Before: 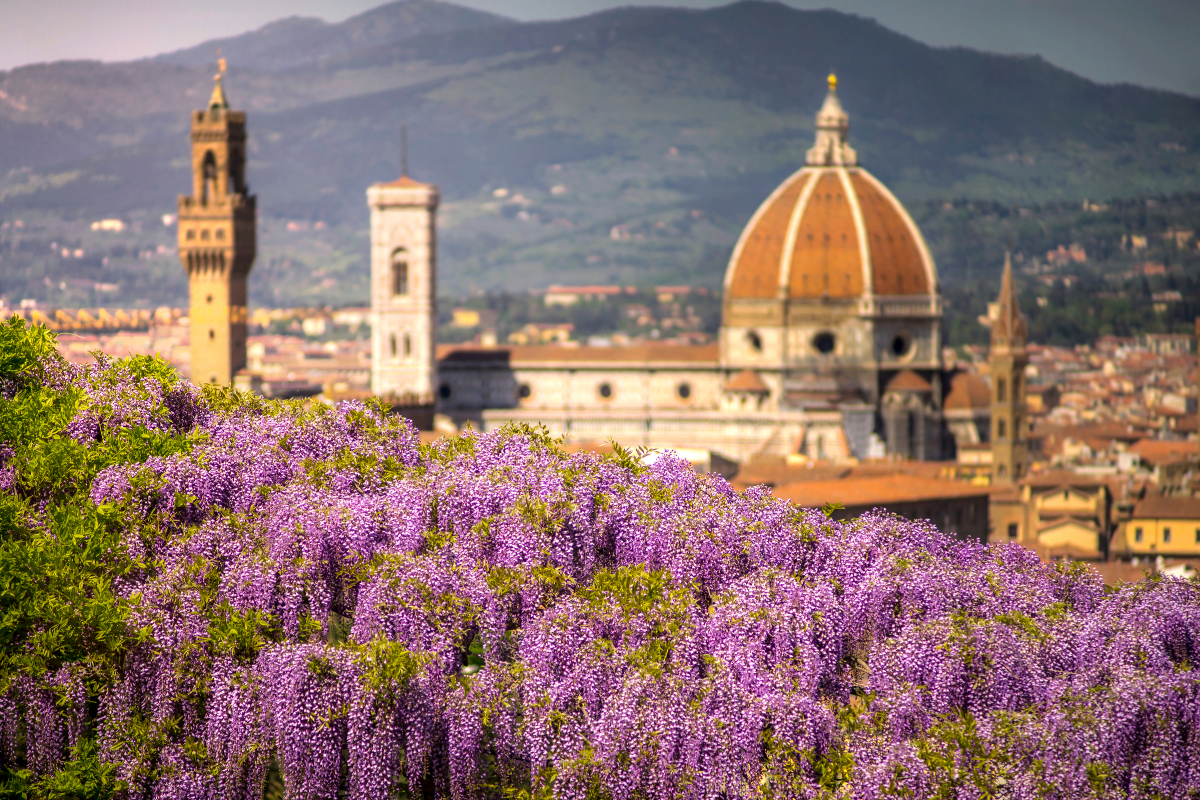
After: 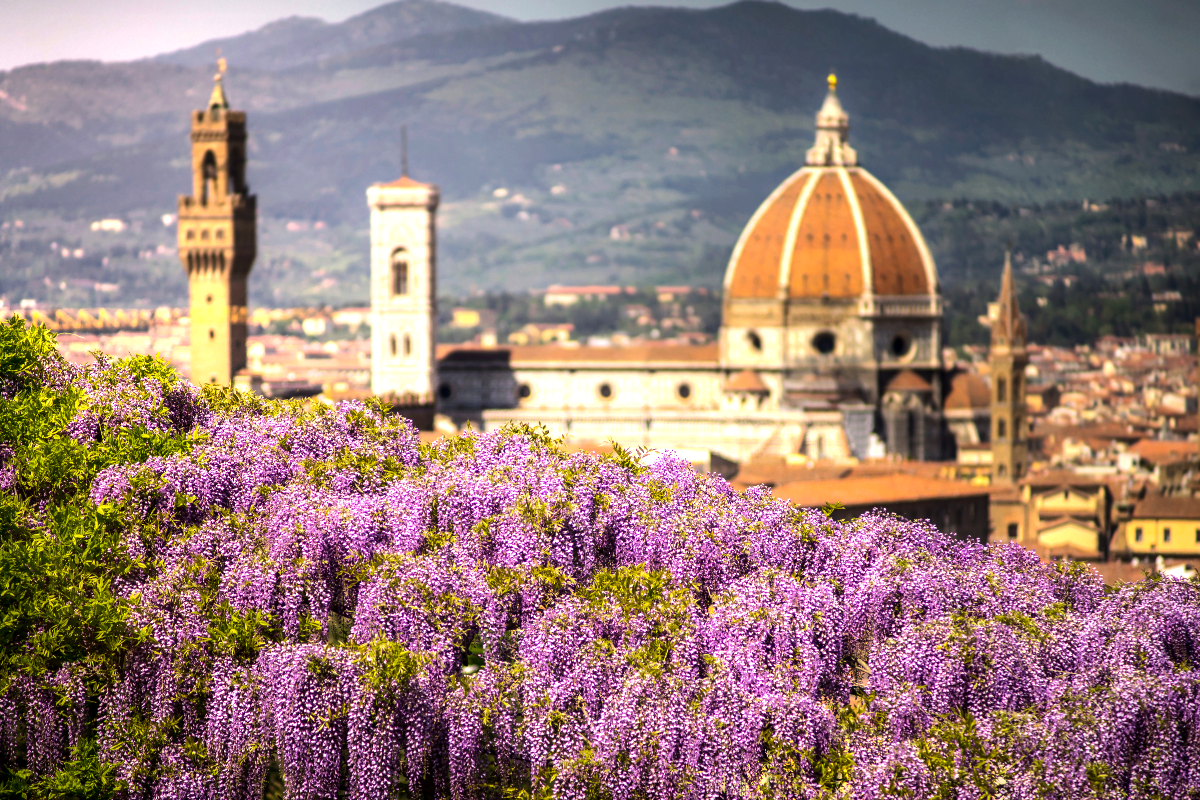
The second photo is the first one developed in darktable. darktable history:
exposure: exposure -0.072 EV, compensate highlight preservation false
tone equalizer: -8 EV -0.75 EV, -7 EV -0.7 EV, -6 EV -0.6 EV, -5 EV -0.4 EV, -3 EV 0.4 EV, -2 EV 0.6 EV, -1 EV 0.7 EV, +0 EV 0.75 EV, edges refinement/feathering 500, mask exposure compensation -1.57 EV, preserve details no
